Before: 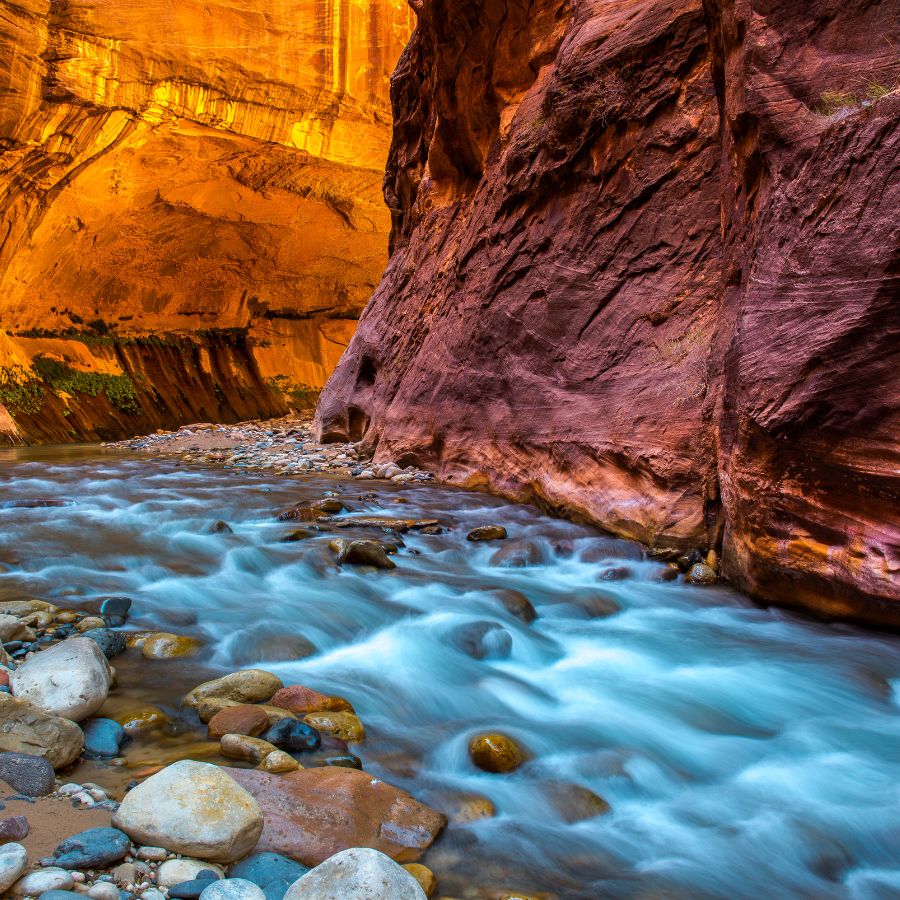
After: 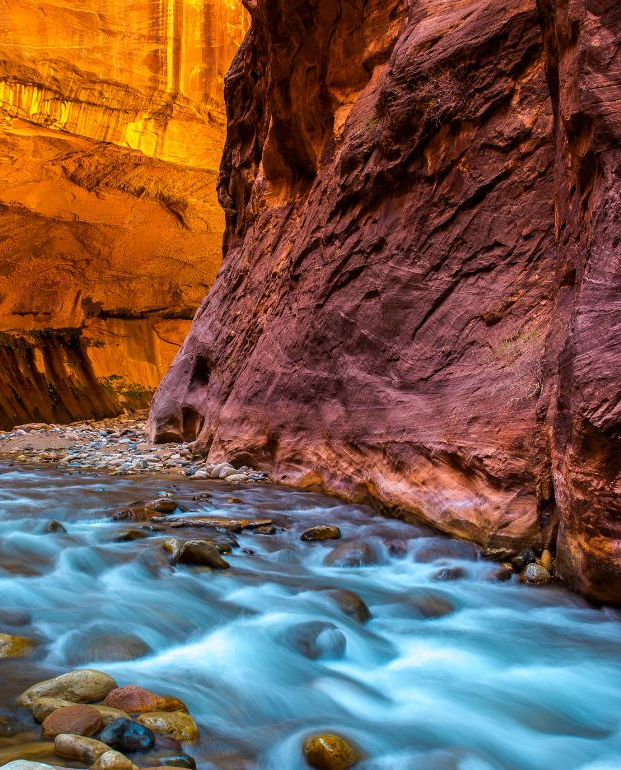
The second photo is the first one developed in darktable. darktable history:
crop: left 18.539%, right 12.212%, bottom 14.363%
